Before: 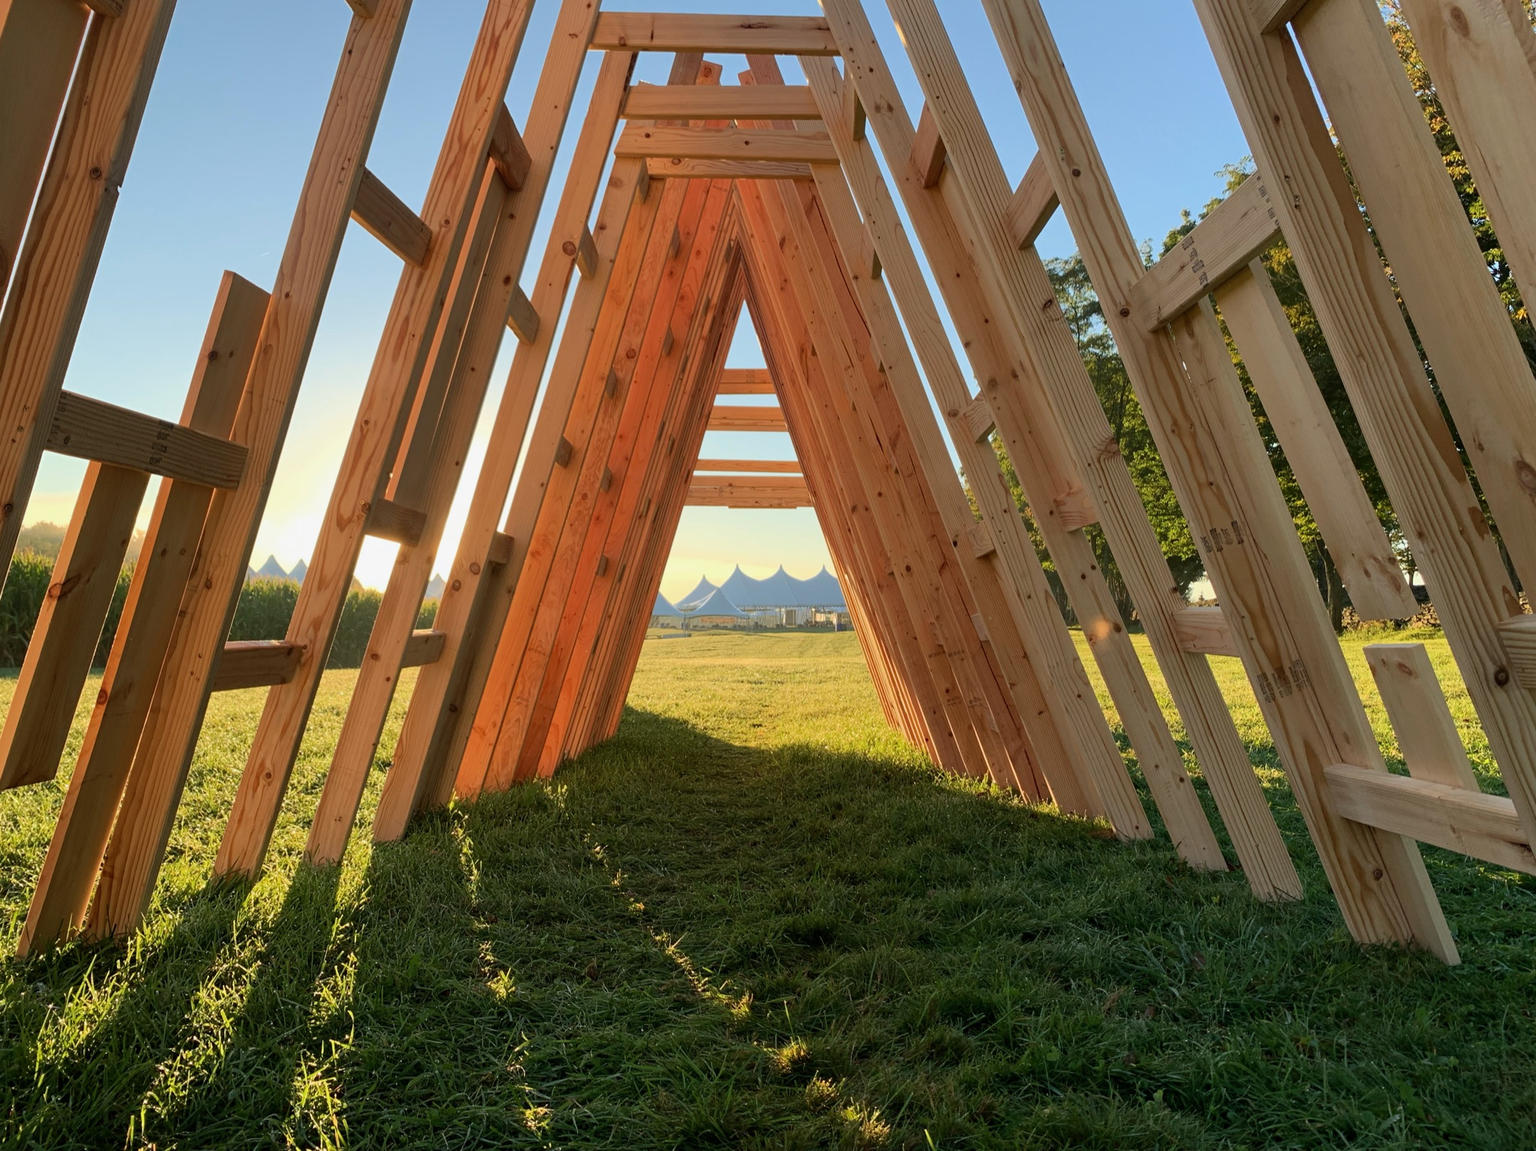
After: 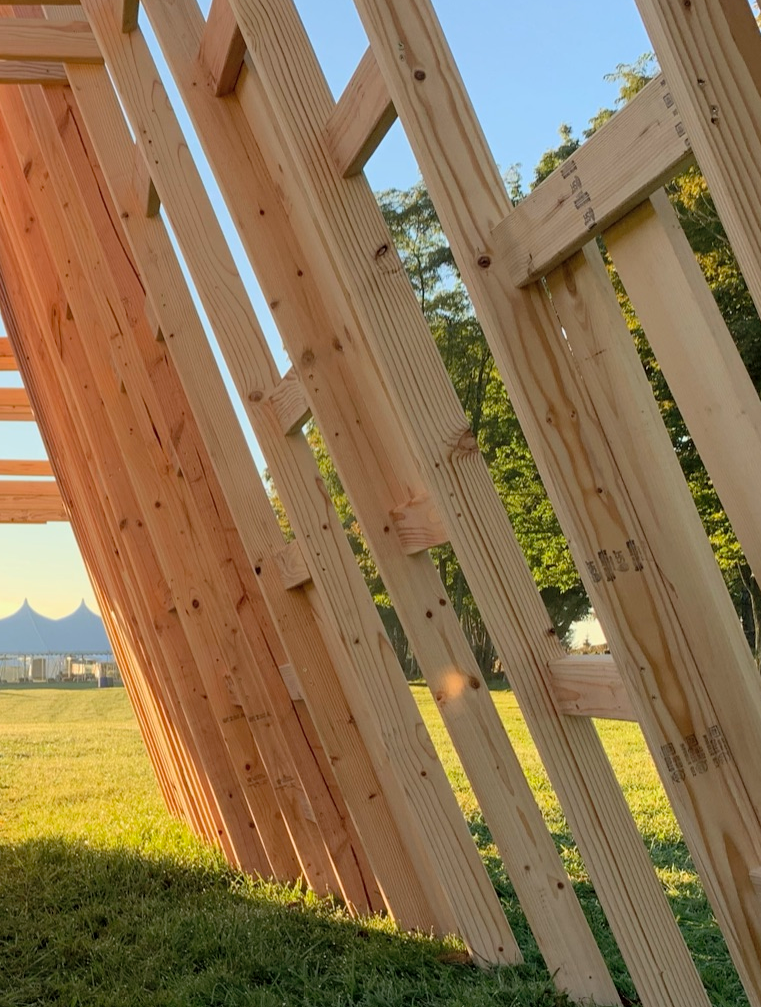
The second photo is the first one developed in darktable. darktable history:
contrast brightness saturation: brightness 0.121
crop and rotate: left 49.622%, top 10.146%, right 13.227%, bottom 24.278%
